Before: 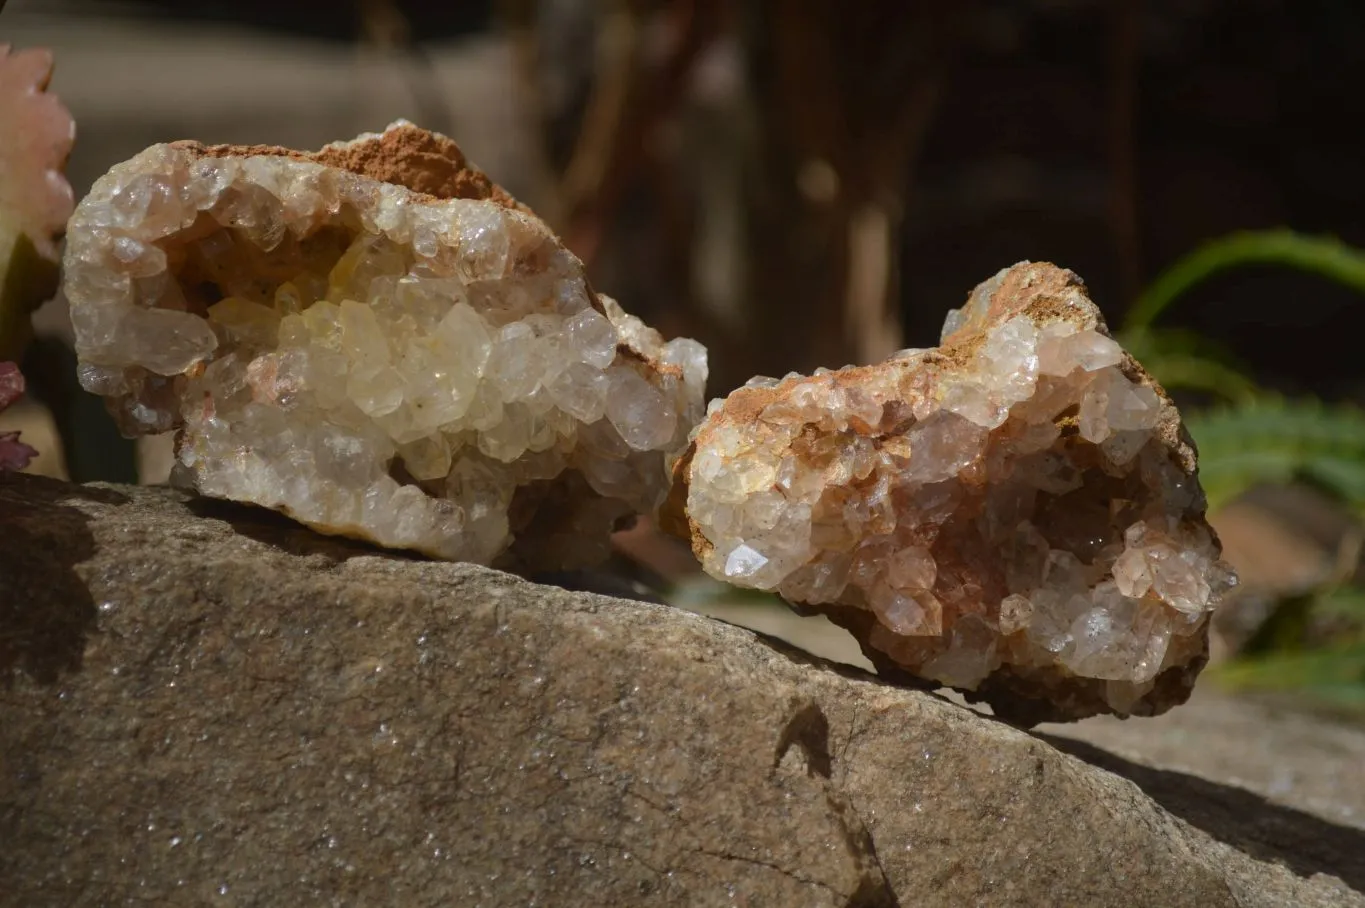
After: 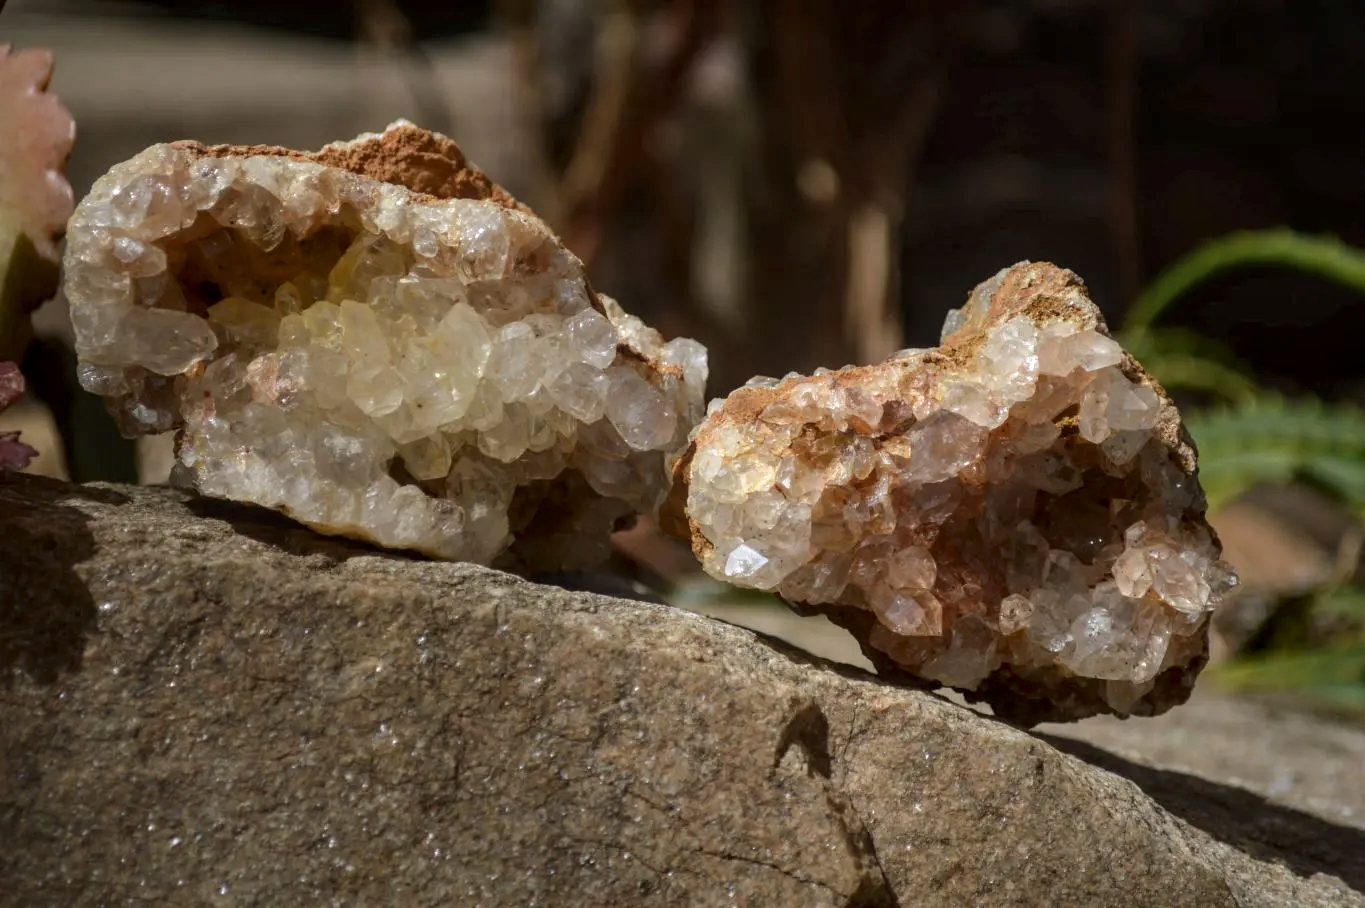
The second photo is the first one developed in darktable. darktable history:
base curve: curves: ch0 [(0, 0) (0.283, 0.295) (1, 1)], preserve colors none
local contrast: highlights 61%, detail 143%, midtone range 0.428
